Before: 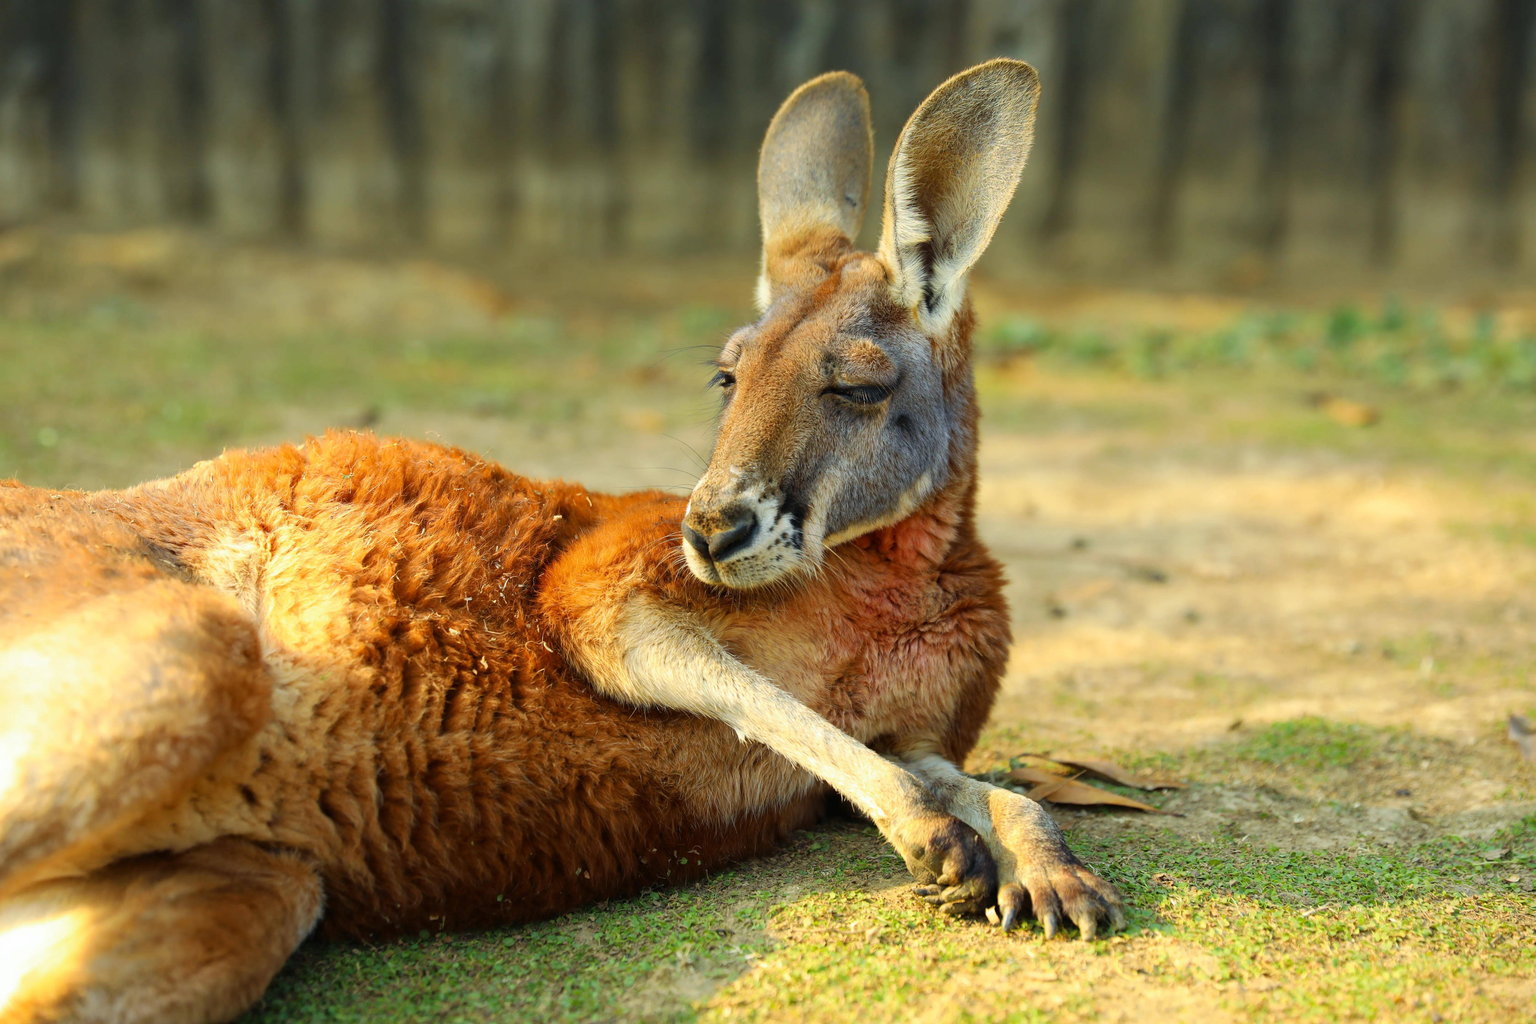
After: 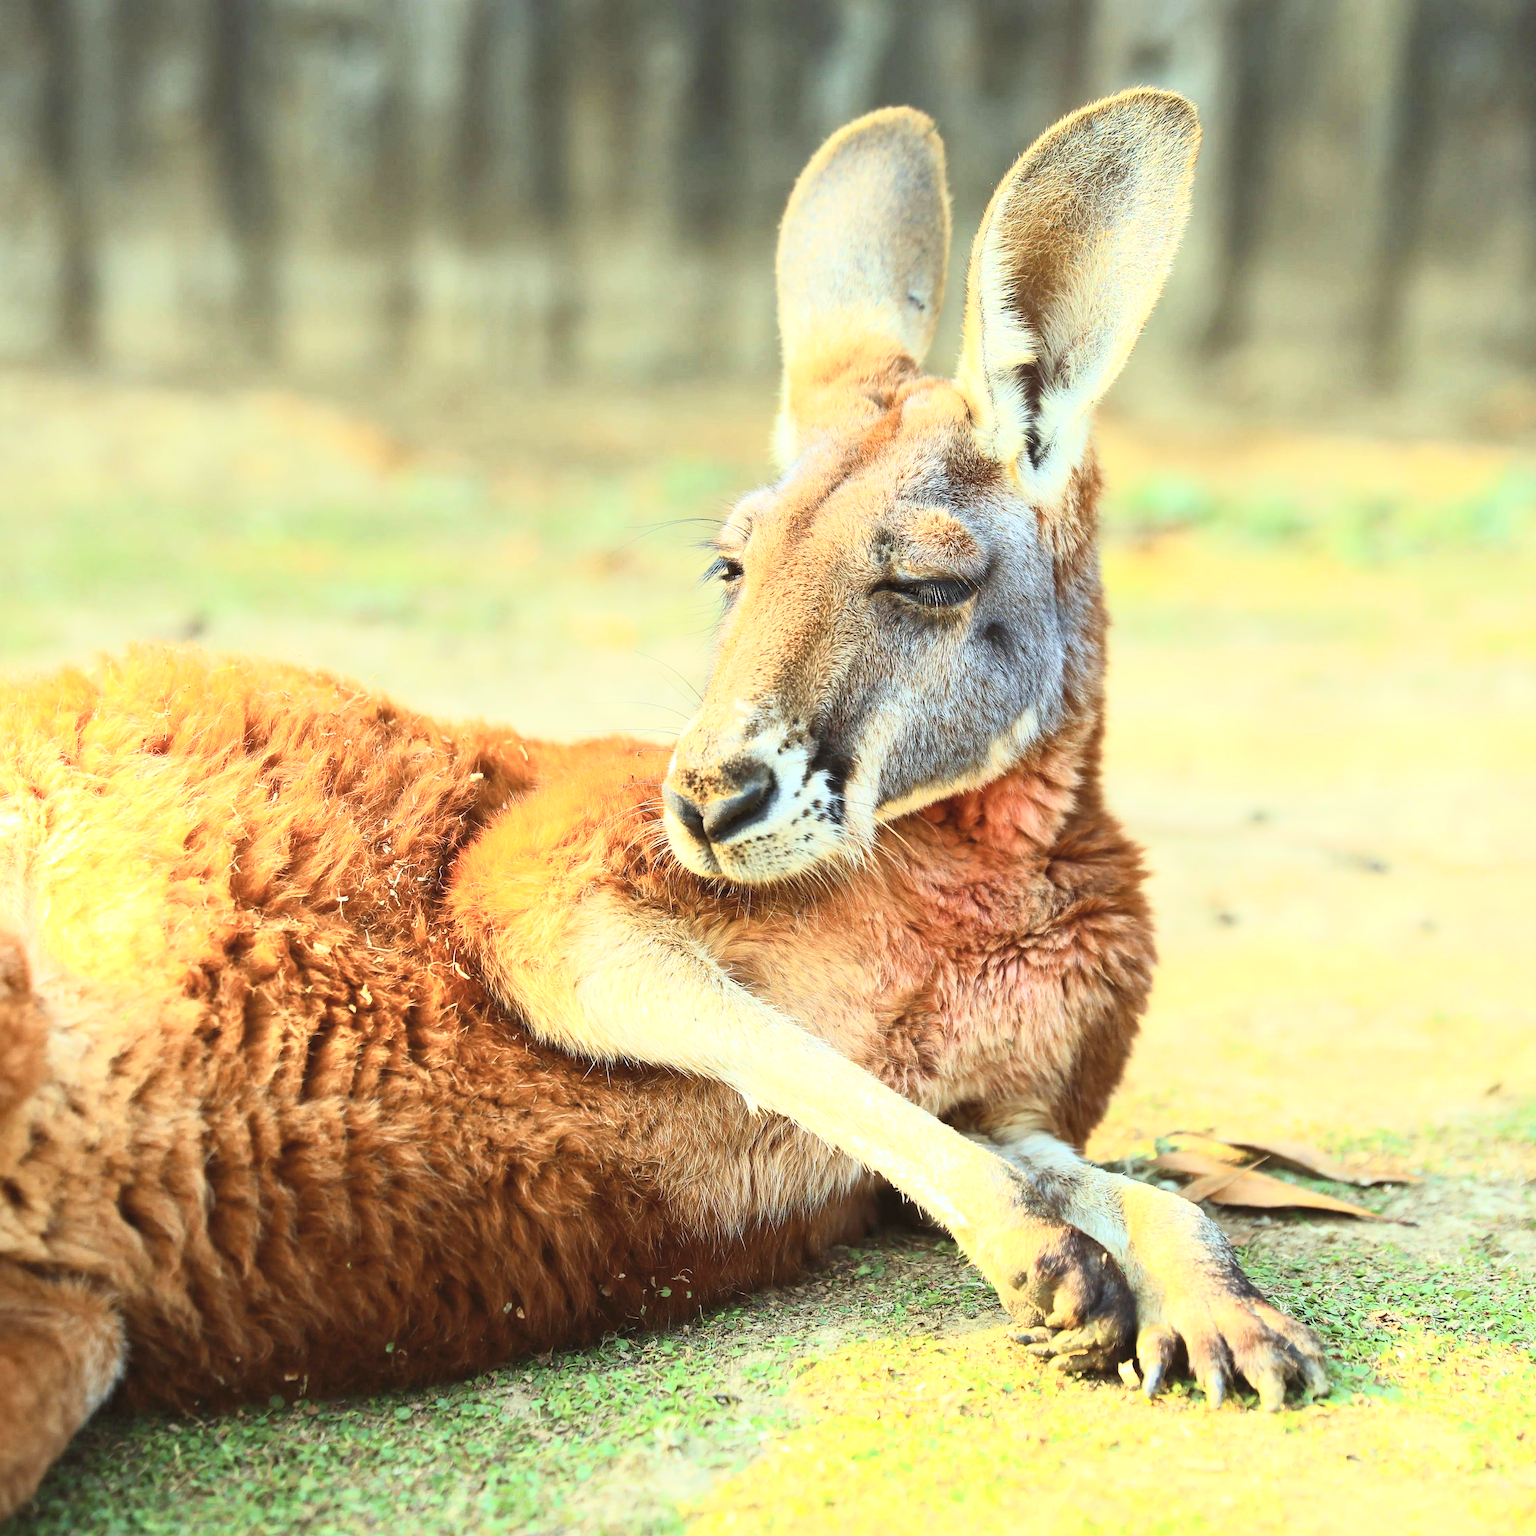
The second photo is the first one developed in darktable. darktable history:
exposure: black level correction 0, exposure 0.499 EV, compensate highlight preservation false
contrast brightness saturation: contrast 0.383, brightness 0.522
sharpen: radius 1.9, amount 0.403, threshold 1.534
color correction: highlights a* -3.58, highlights b* -6.39, shadows a* 3.16, shadows b* 5.44
crop and rotate: left 15.65%, right 17.693%
